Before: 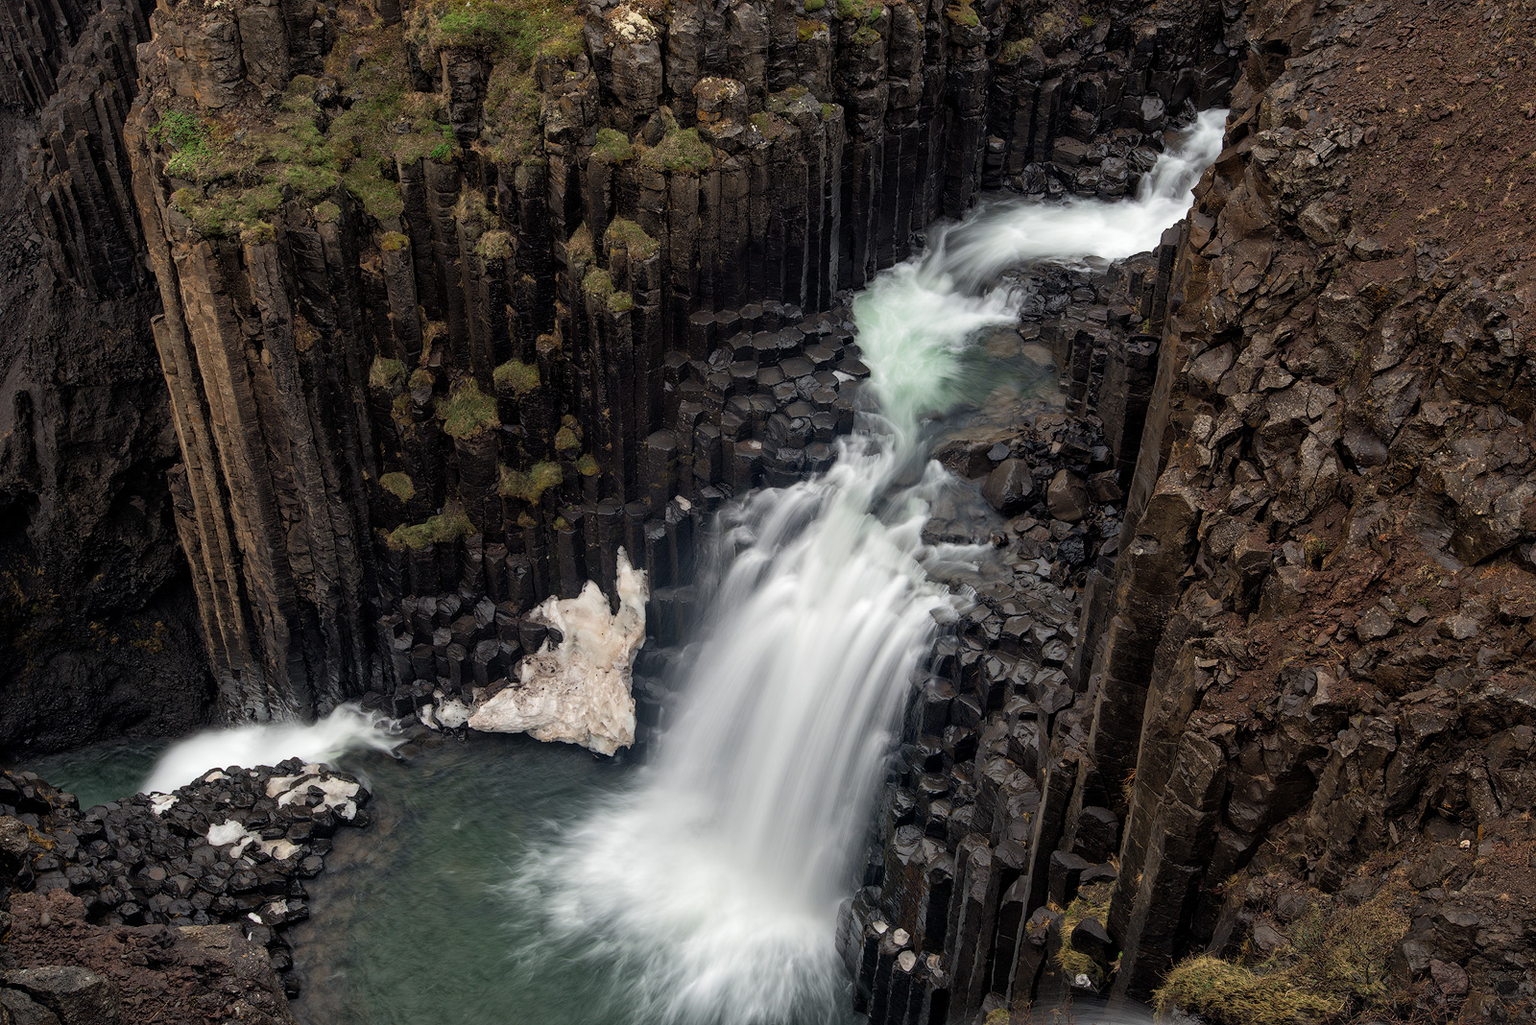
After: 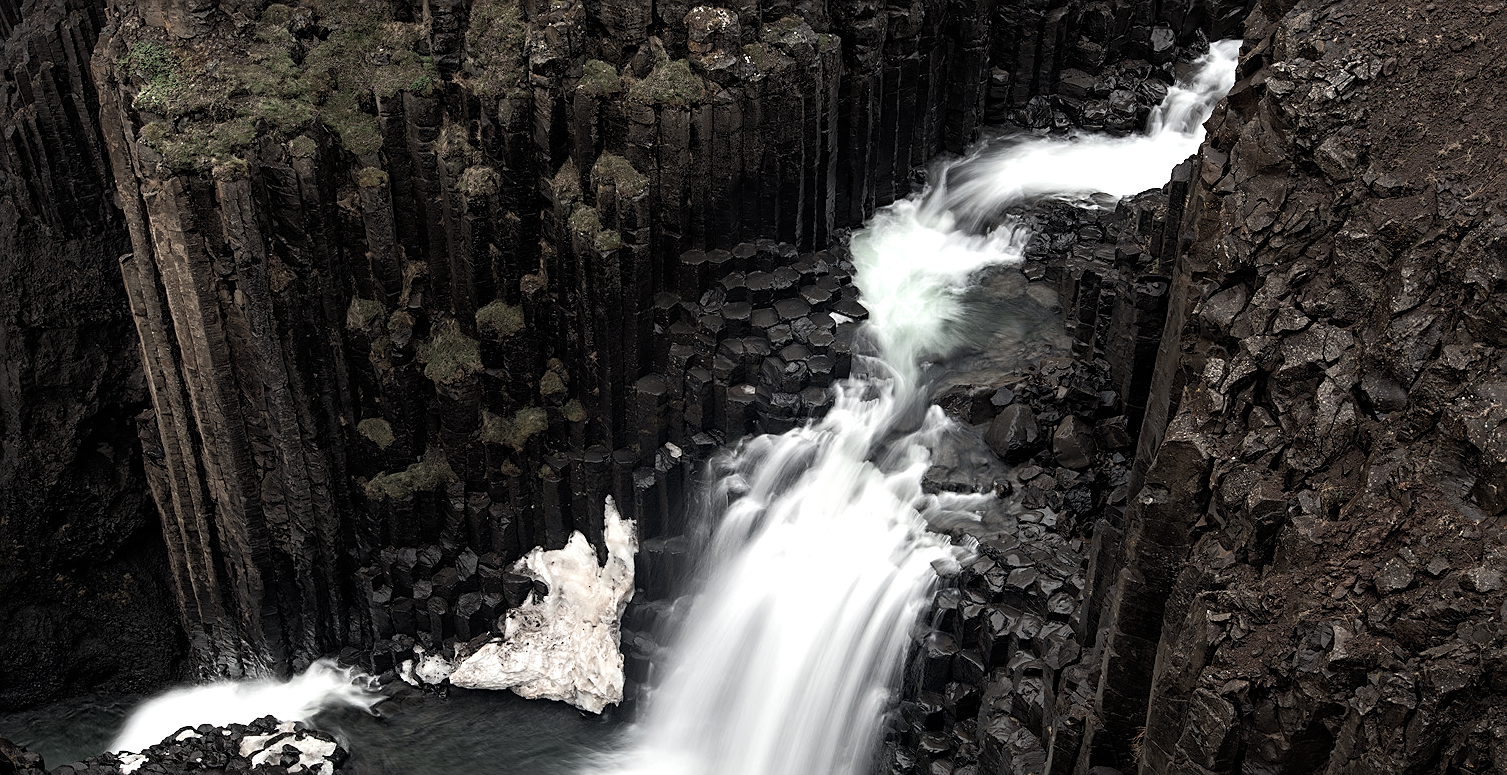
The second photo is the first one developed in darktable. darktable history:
tone equalizer: -8 EV -0.764 EV, -7 EV -0.683 EV, -6 EV -0.616 EV, -5 EV -0.384 EV, -3 EV 0.391 EV, -2 EV 0.6 EV, -1 EV 0.681 EV, +0 EV 0.754 EV, edges refinement/feathering 500, mask exposure compensation -1.57 EV, preserve details guided filter
color zones: curves: ch1 [(0, 0.292) (0.001, 0.292) (0.2, 0.264) (0.4, 0.248) (0.6, 0.248) (0.8, 0.264) (0.999, 0.292) (1, 0.292)]
crop: left 2.376%, top 6.989%, right 3.431%, bottom 20.352%
sharpen: on, module defaults
